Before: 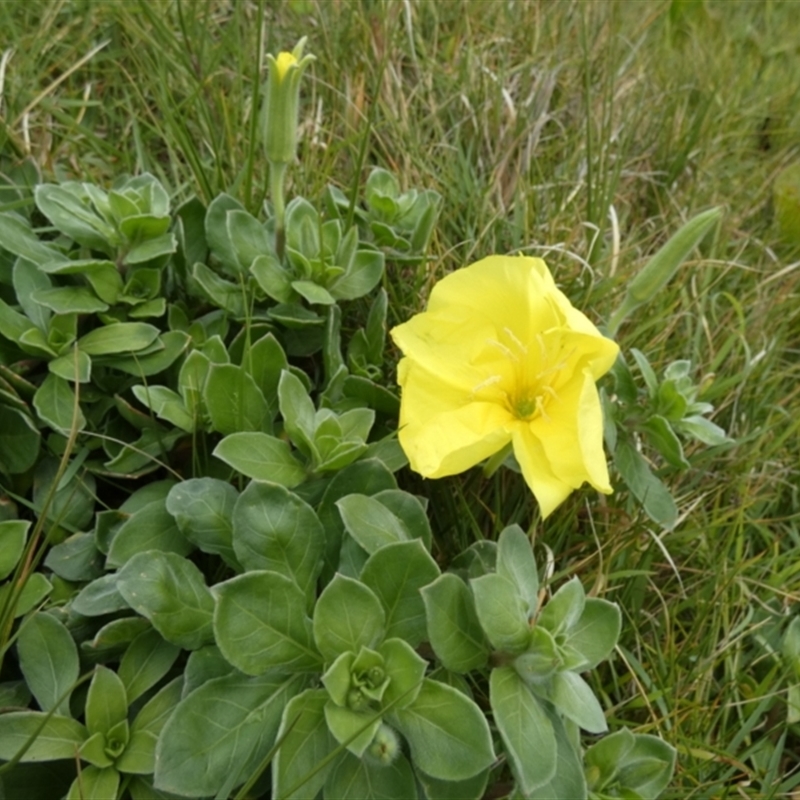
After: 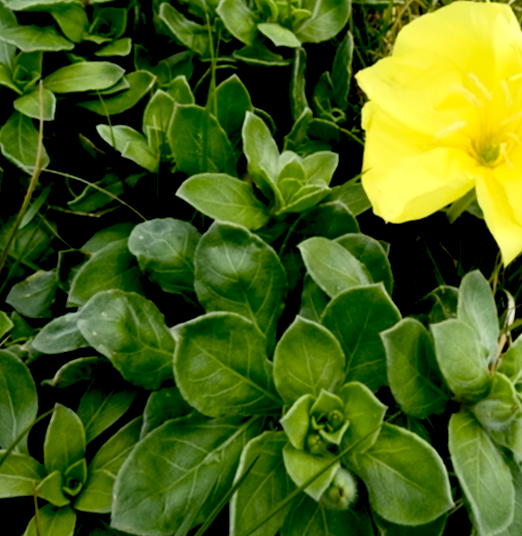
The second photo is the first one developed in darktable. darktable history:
color calibration: illuminant same as pipeline (D50), adaptation XYZ, x 0.346, y 0.357, temperature 5011.19 K
exposure: black level correction 0.048, exposure 0.014 EV, compensate highlight preservation false
contrast brightness saturation: contrast 0.236, brightness 0.091
crop and rotate: angle -1.05°, left 3.699%, top 31.679%, right 29.862%
